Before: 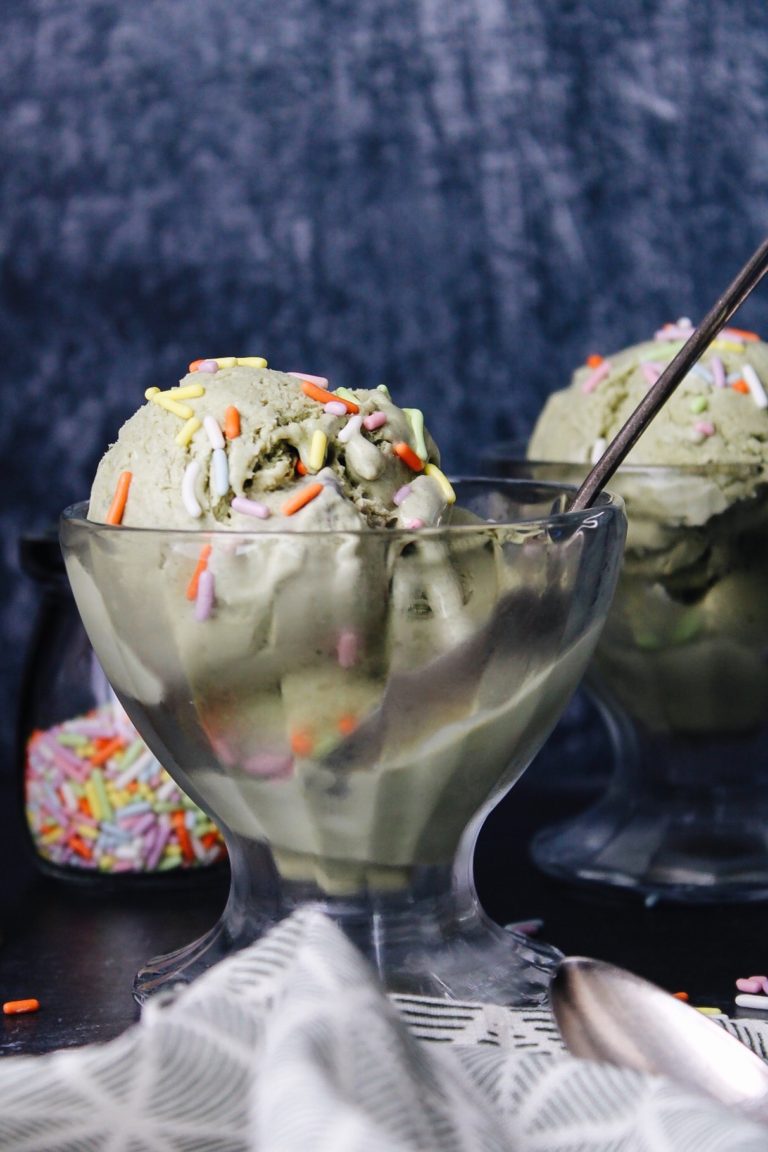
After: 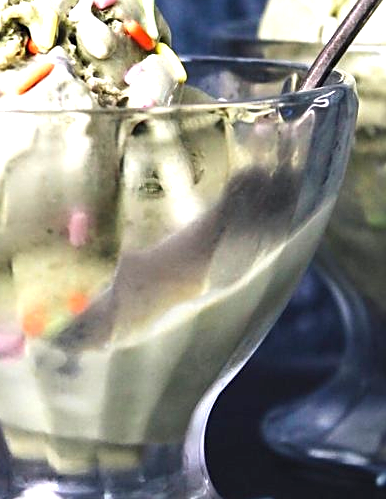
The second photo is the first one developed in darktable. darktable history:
crop: left 35.03%, top 36.625%, right 14.663%, bottom 20.057%
sharpen: on, module defaults
exposure: black level correction 0, exposure 1.3 EV, compensate highlight preservation false
